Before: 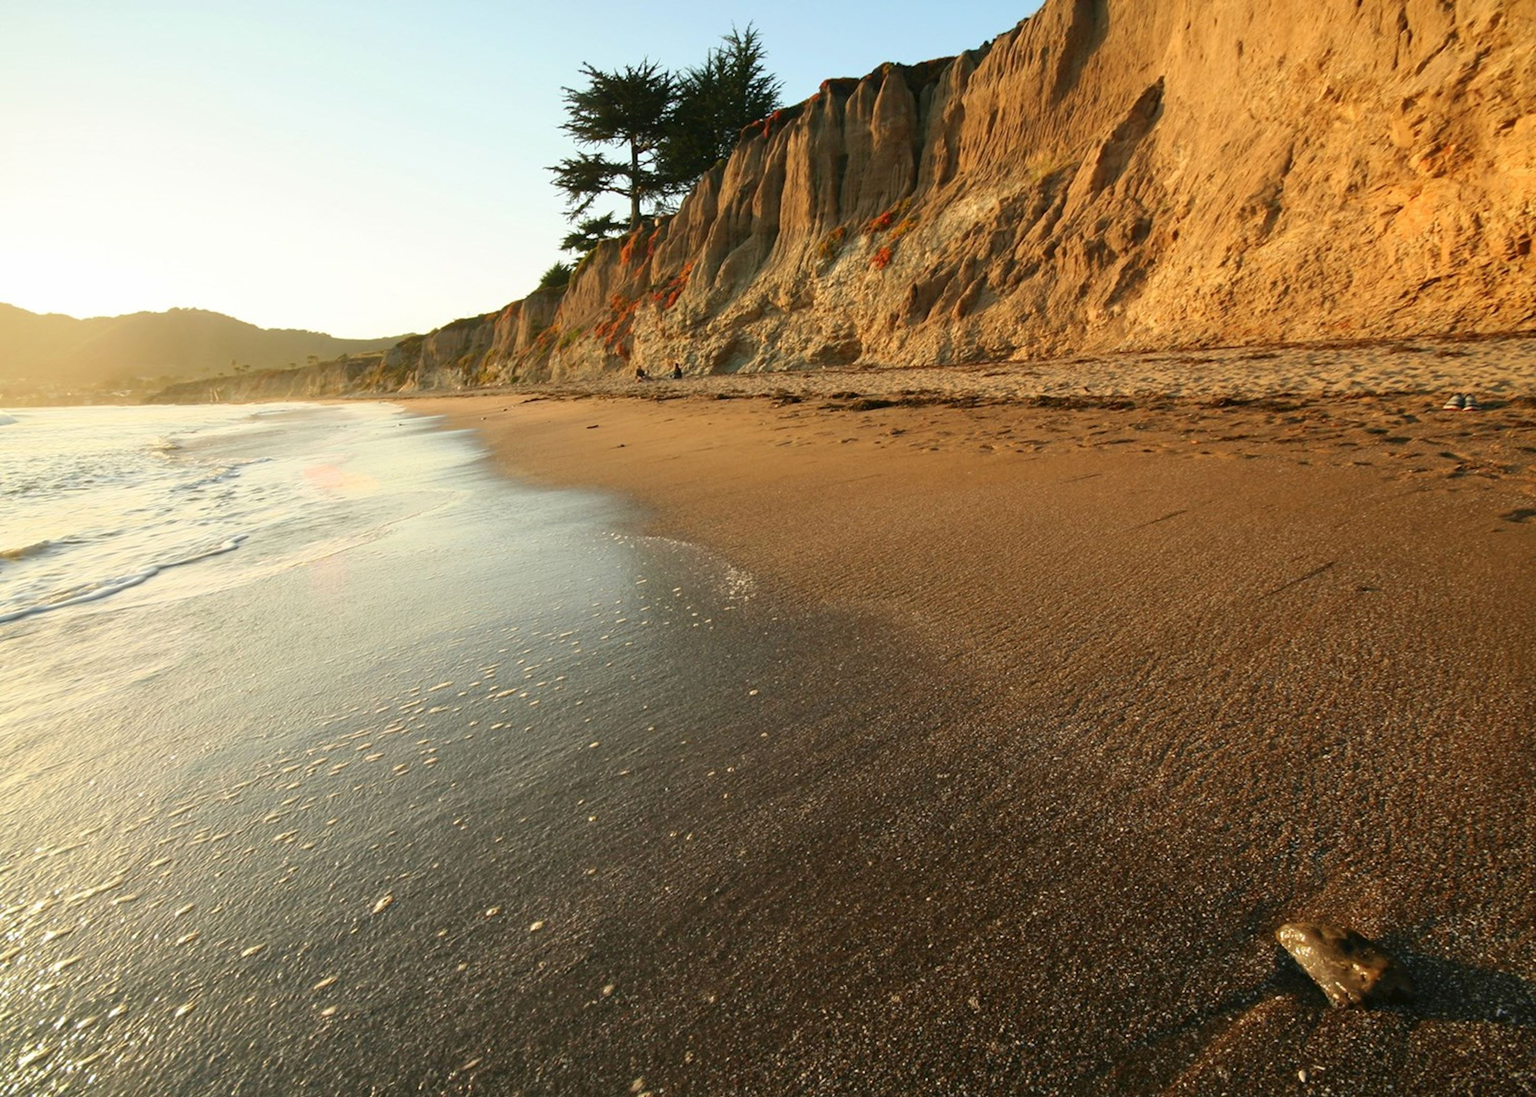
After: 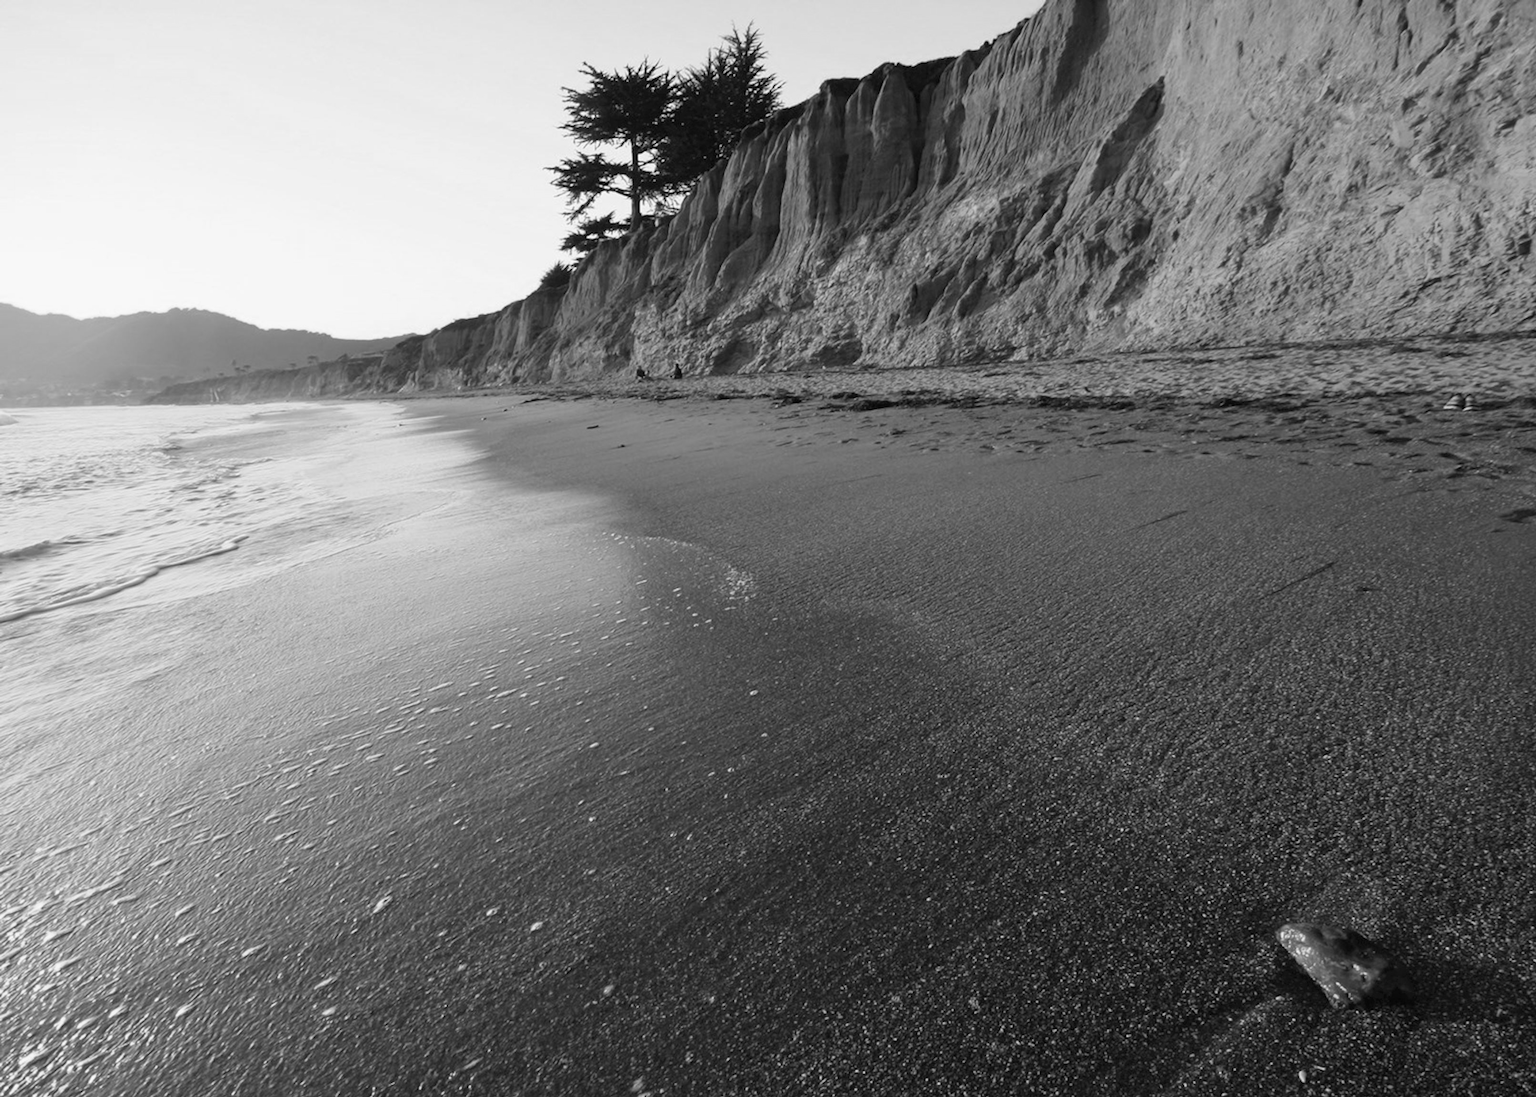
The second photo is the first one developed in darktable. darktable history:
white balance: red 0.976, blue 1.04
color calibration: output gray [0.22, 0.42, 0.37, 0], gray › normalize channels true, illuminant same as pipeline (D50), adaptation XYZ, x 0.346, y 0.359, gamut compression 0
